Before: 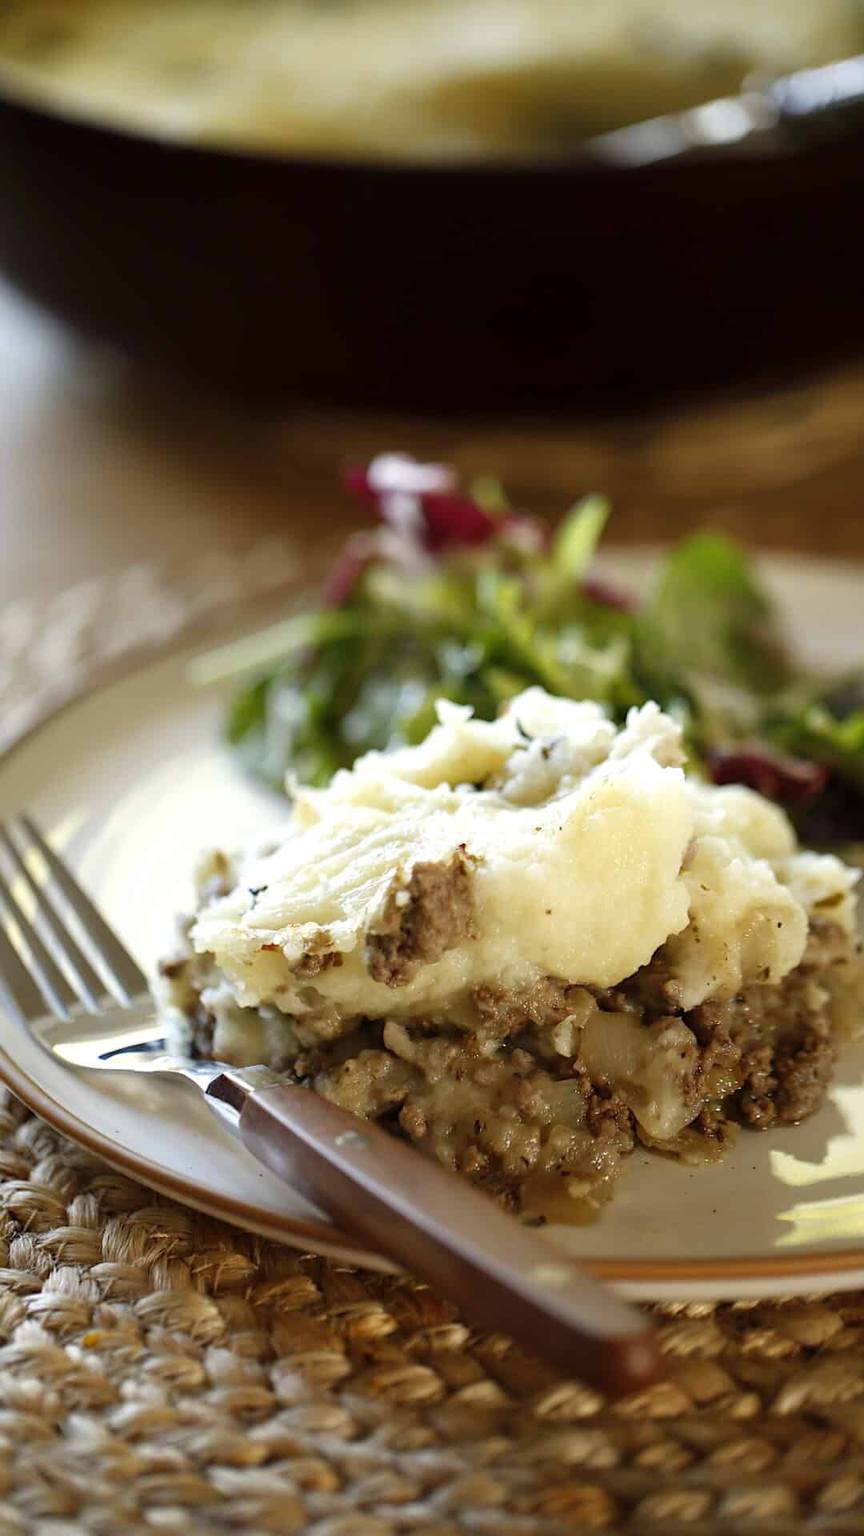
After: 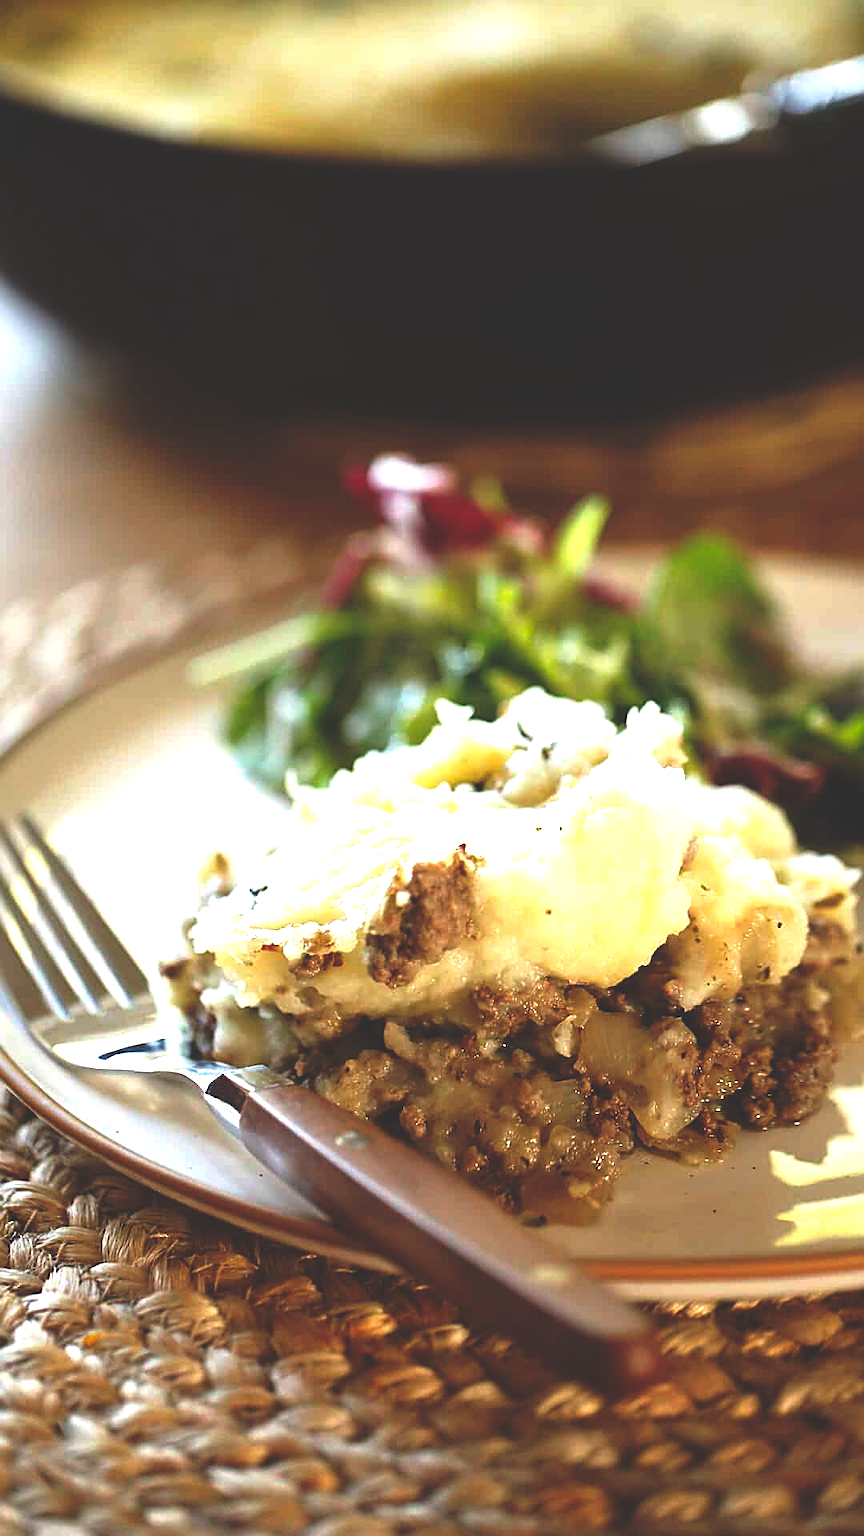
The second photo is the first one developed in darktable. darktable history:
sharpen: on, module defaults
exposure: exposure 0.785 EV, compensate highlight preservation false
rgb curve: curves: ch0 [(0, 0.186) (0.314, 0.284) (0.775, 0.708) (1, 1)], compensate middle gray true, preserve colors none
